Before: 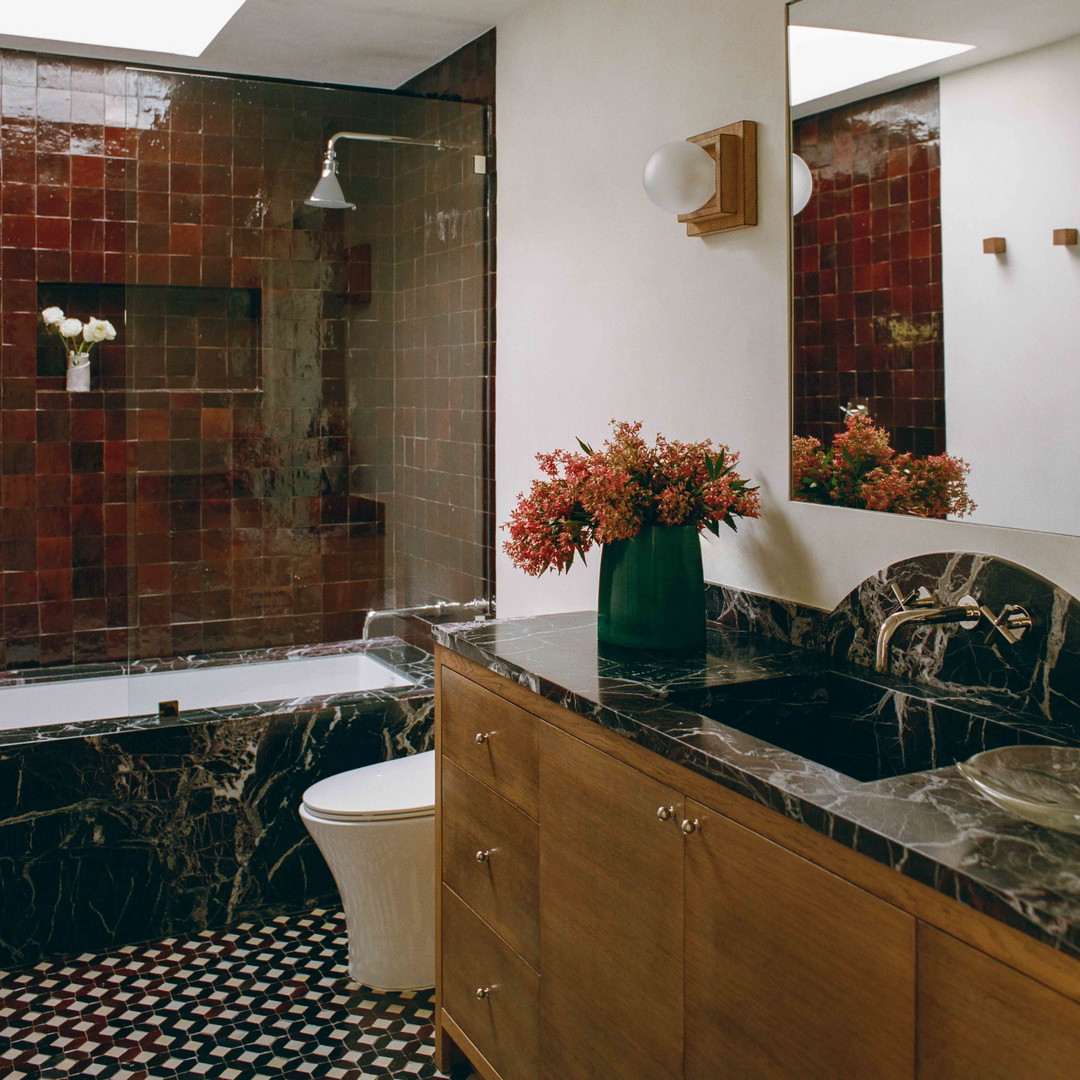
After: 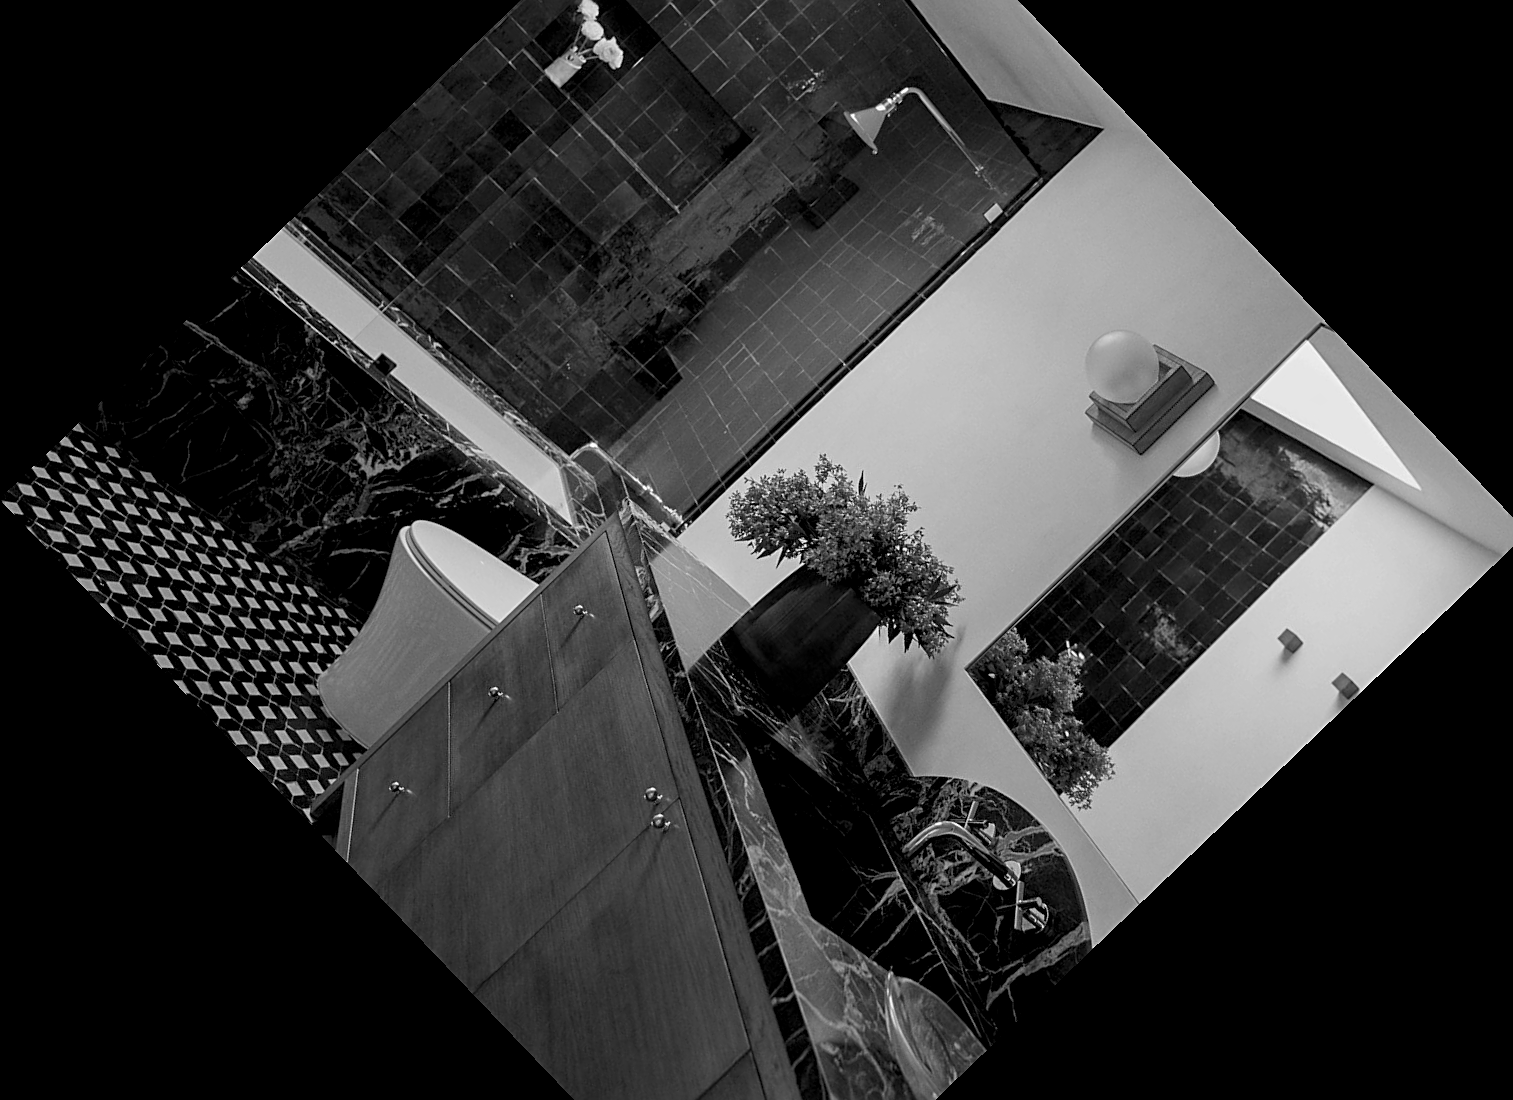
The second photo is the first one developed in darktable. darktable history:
monochrome: a -74.22, b 78.2
crop and rotate: angle -46.26°, top 16.234%, right 0.912%, bottom 11.704%
sharpen: on, module defaults
exposure: black level correction 0.009, compensate highlight preservation false
